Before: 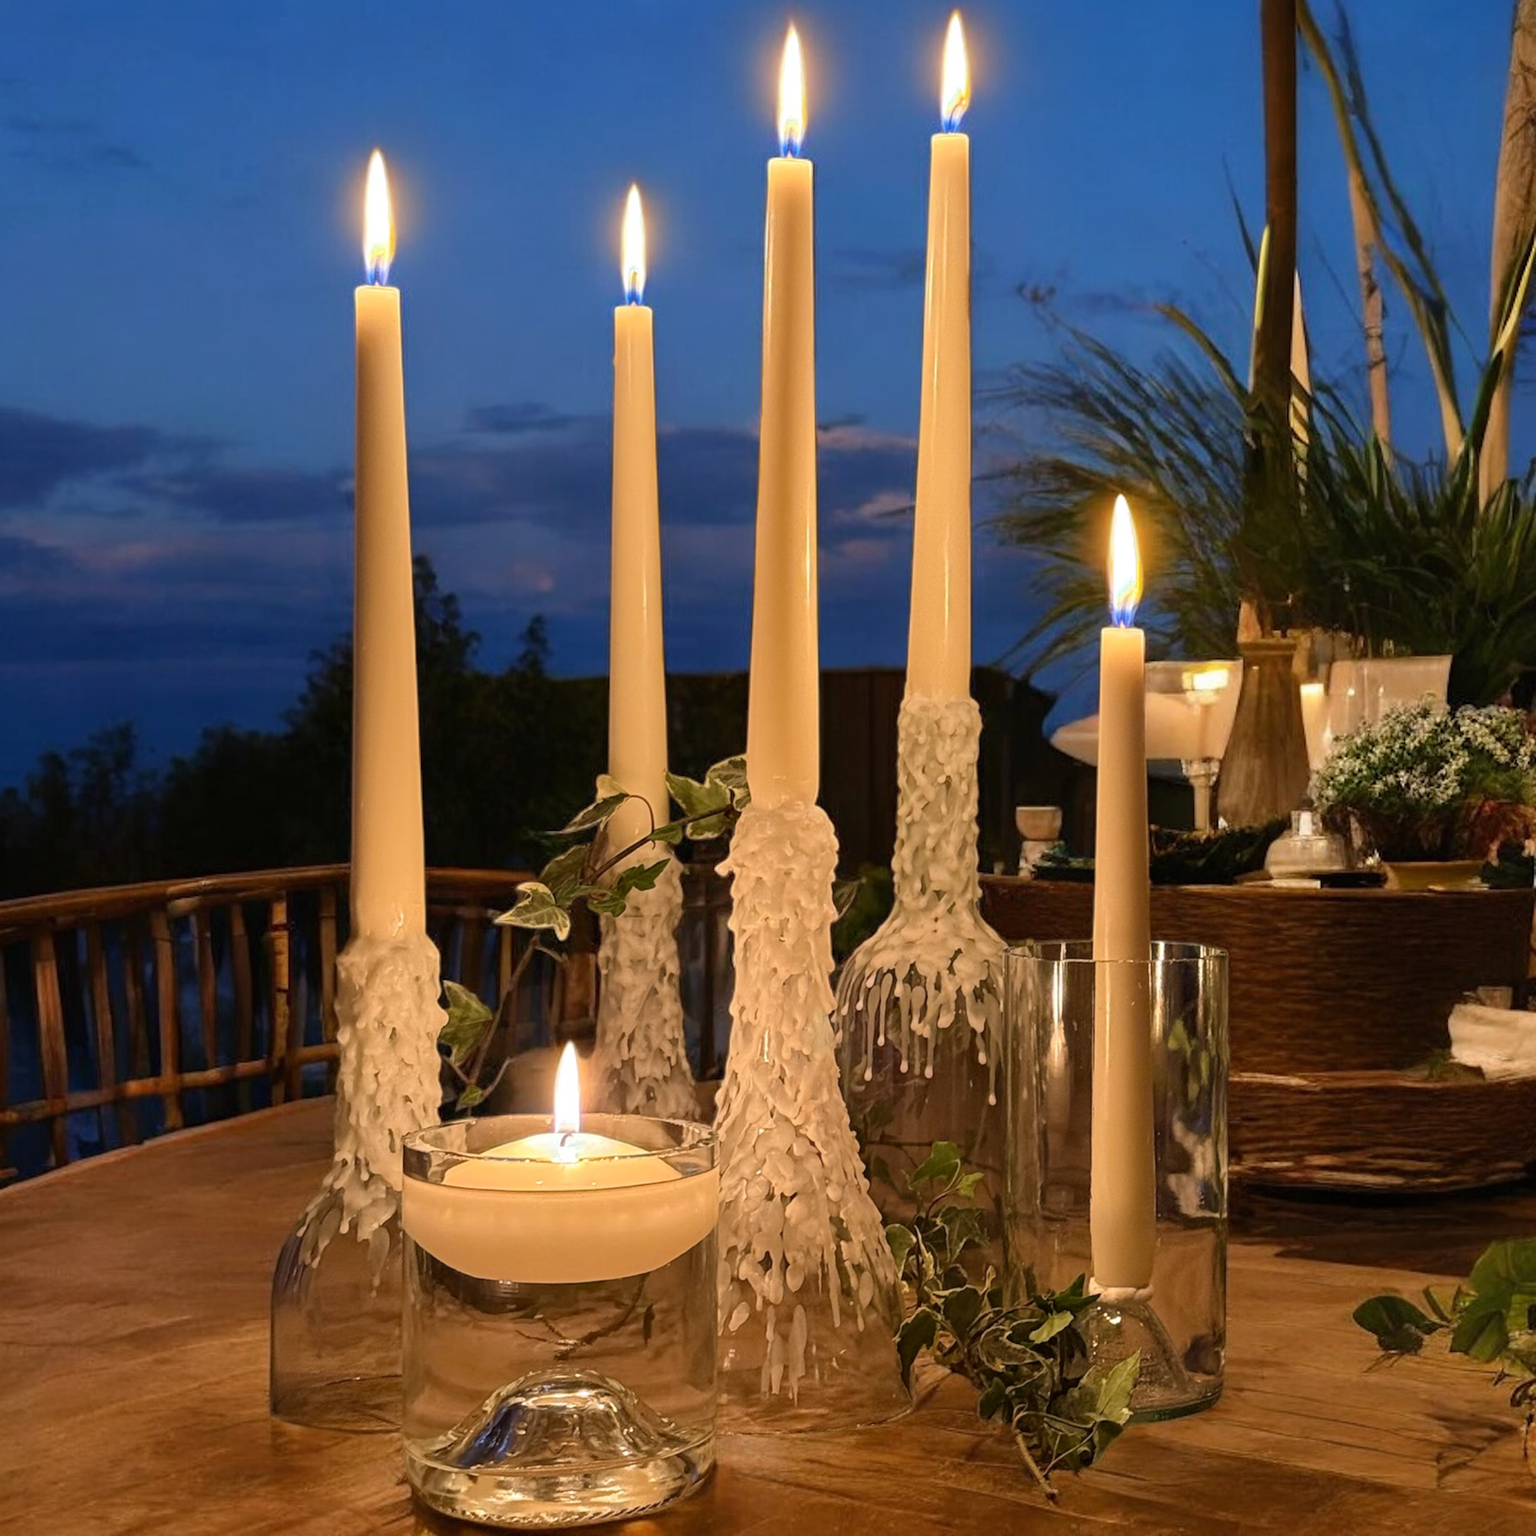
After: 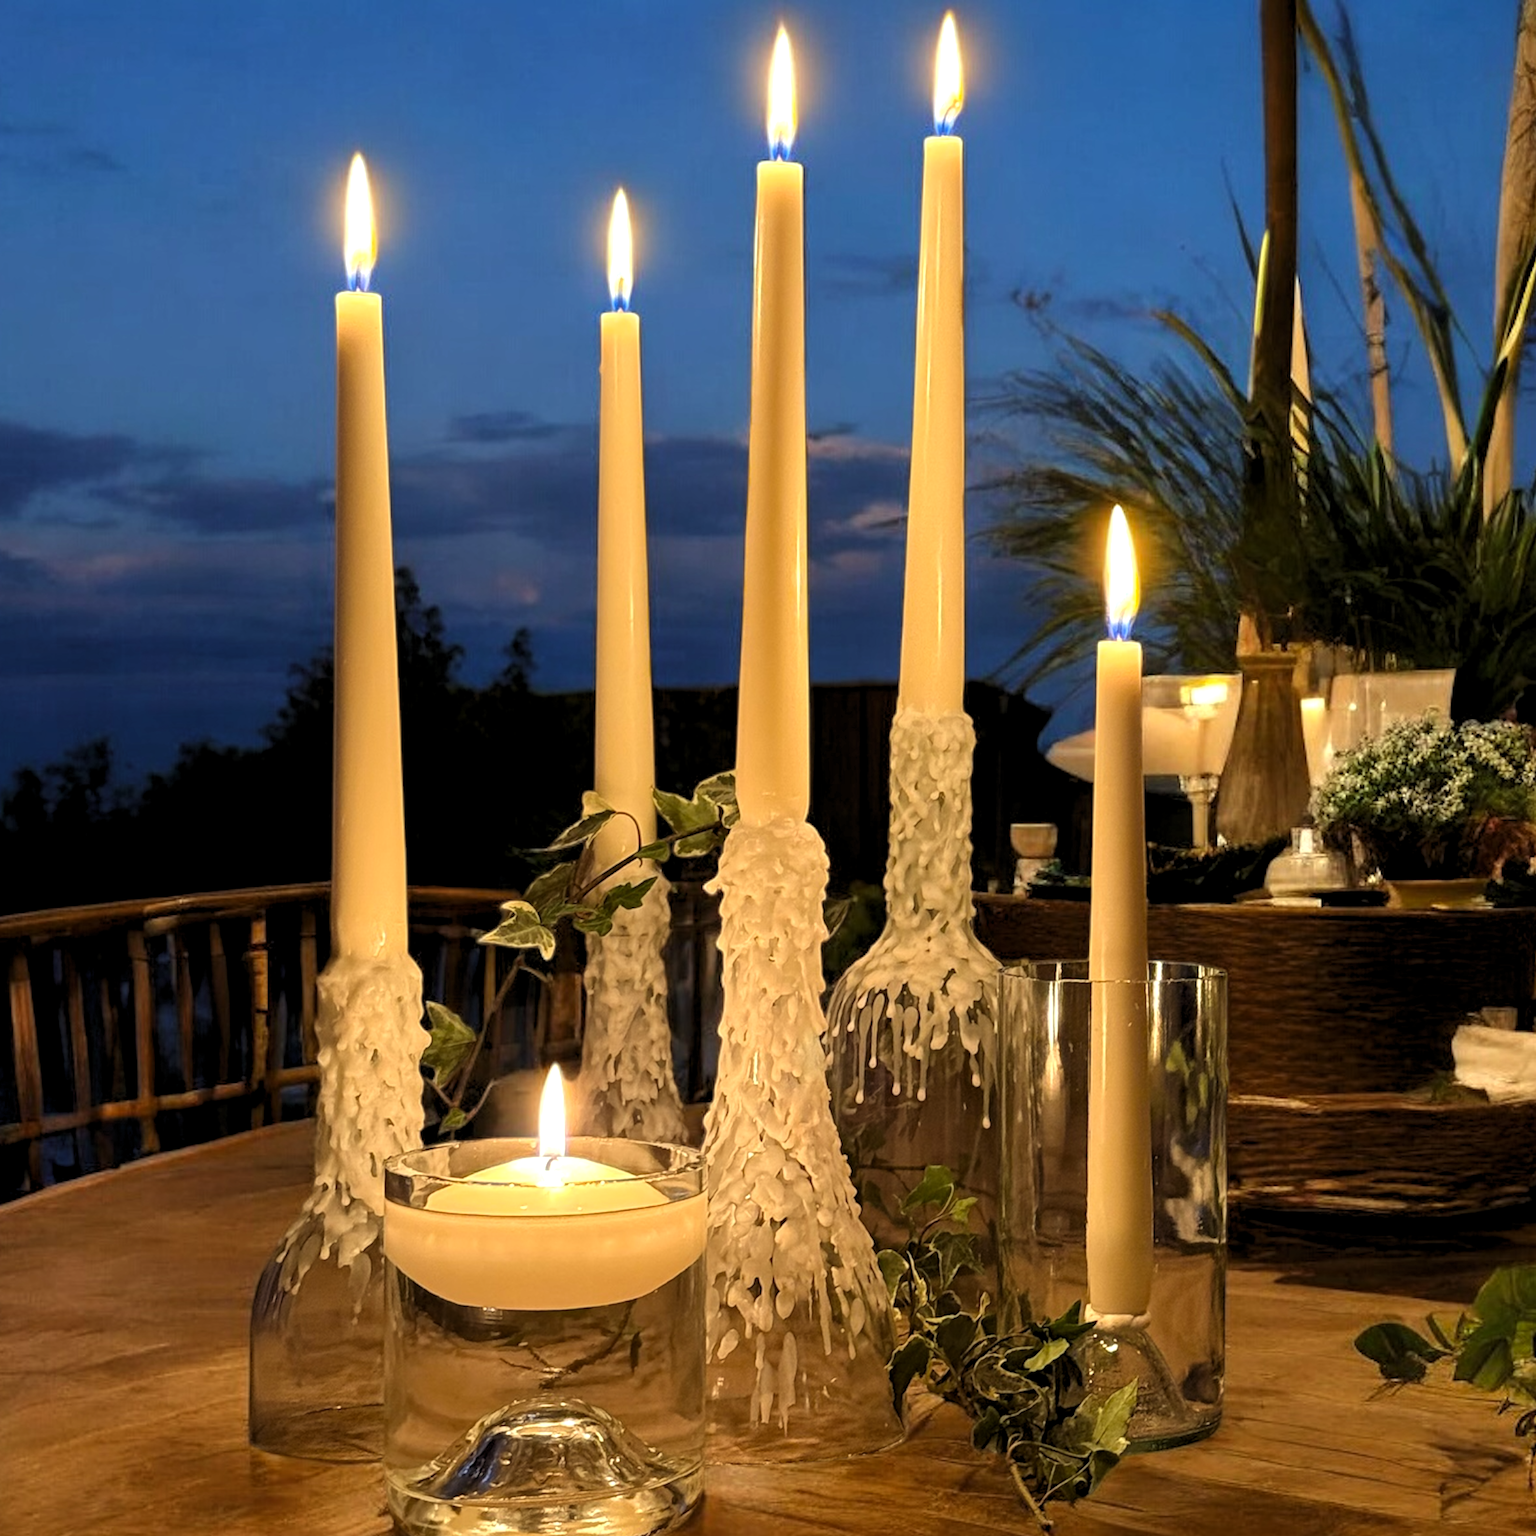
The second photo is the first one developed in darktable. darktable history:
color correction: highlights a* -4.28, highlights b* 6.53
levels: levels [0.055, 0.477, 0.9]
crop: left 1.743%, right 0.268%, bottom 2.011%
